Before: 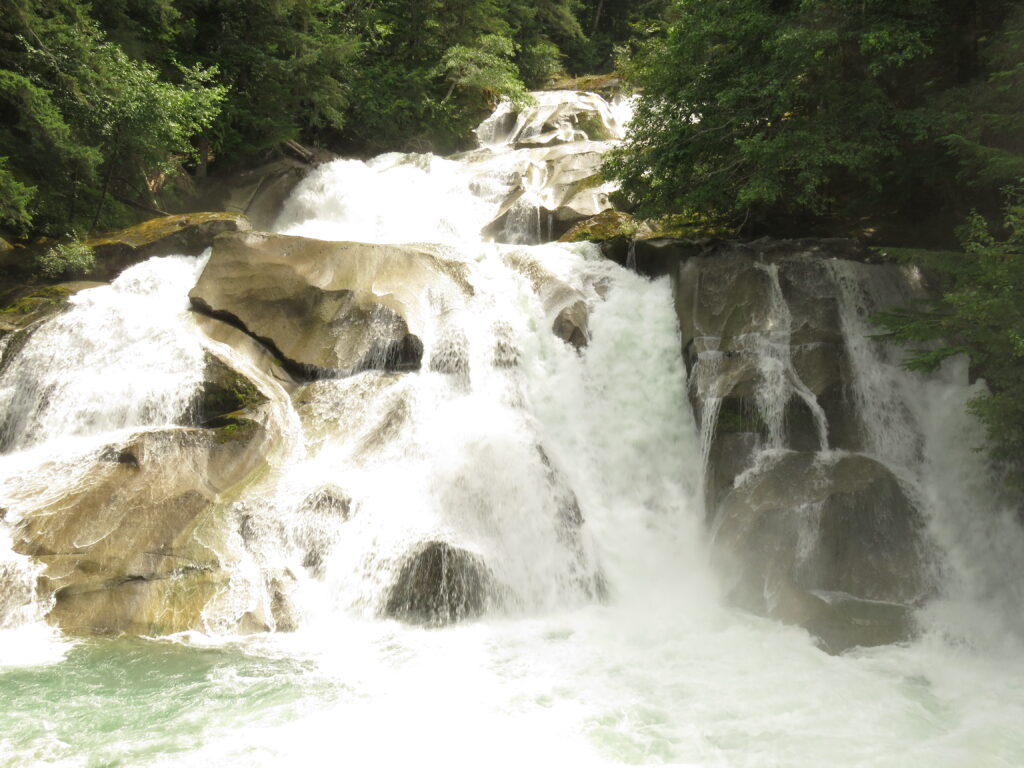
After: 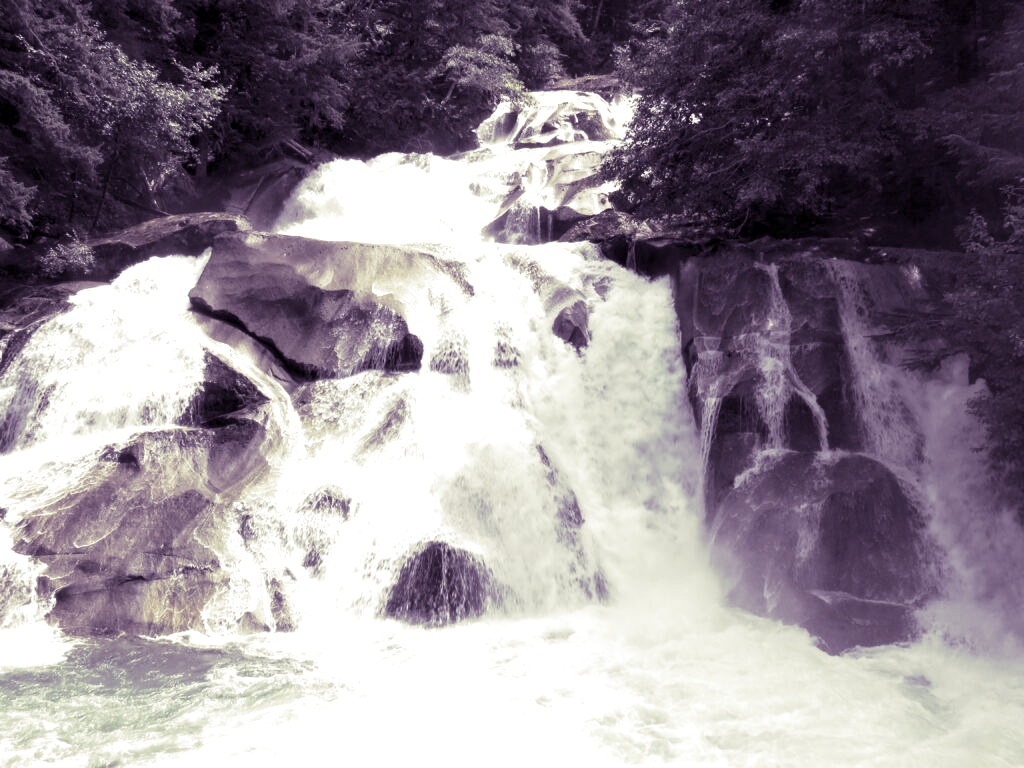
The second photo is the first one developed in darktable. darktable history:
split-toning: shadows › hue 266.4°, shadows › saturation 0.4, highlights › hue 61.2°, highlights › saturation 0.3, compress 0%
local contrast: highlights 123%, shadows 126%, detail 140%, midtone range 0.254
color correction: saturation 0.5
color balance rgb: perceptual saturation grading › global saturation 20%, perceptual saturation grading › highlights -25%, perceptual saturation grading › shadows 25%
